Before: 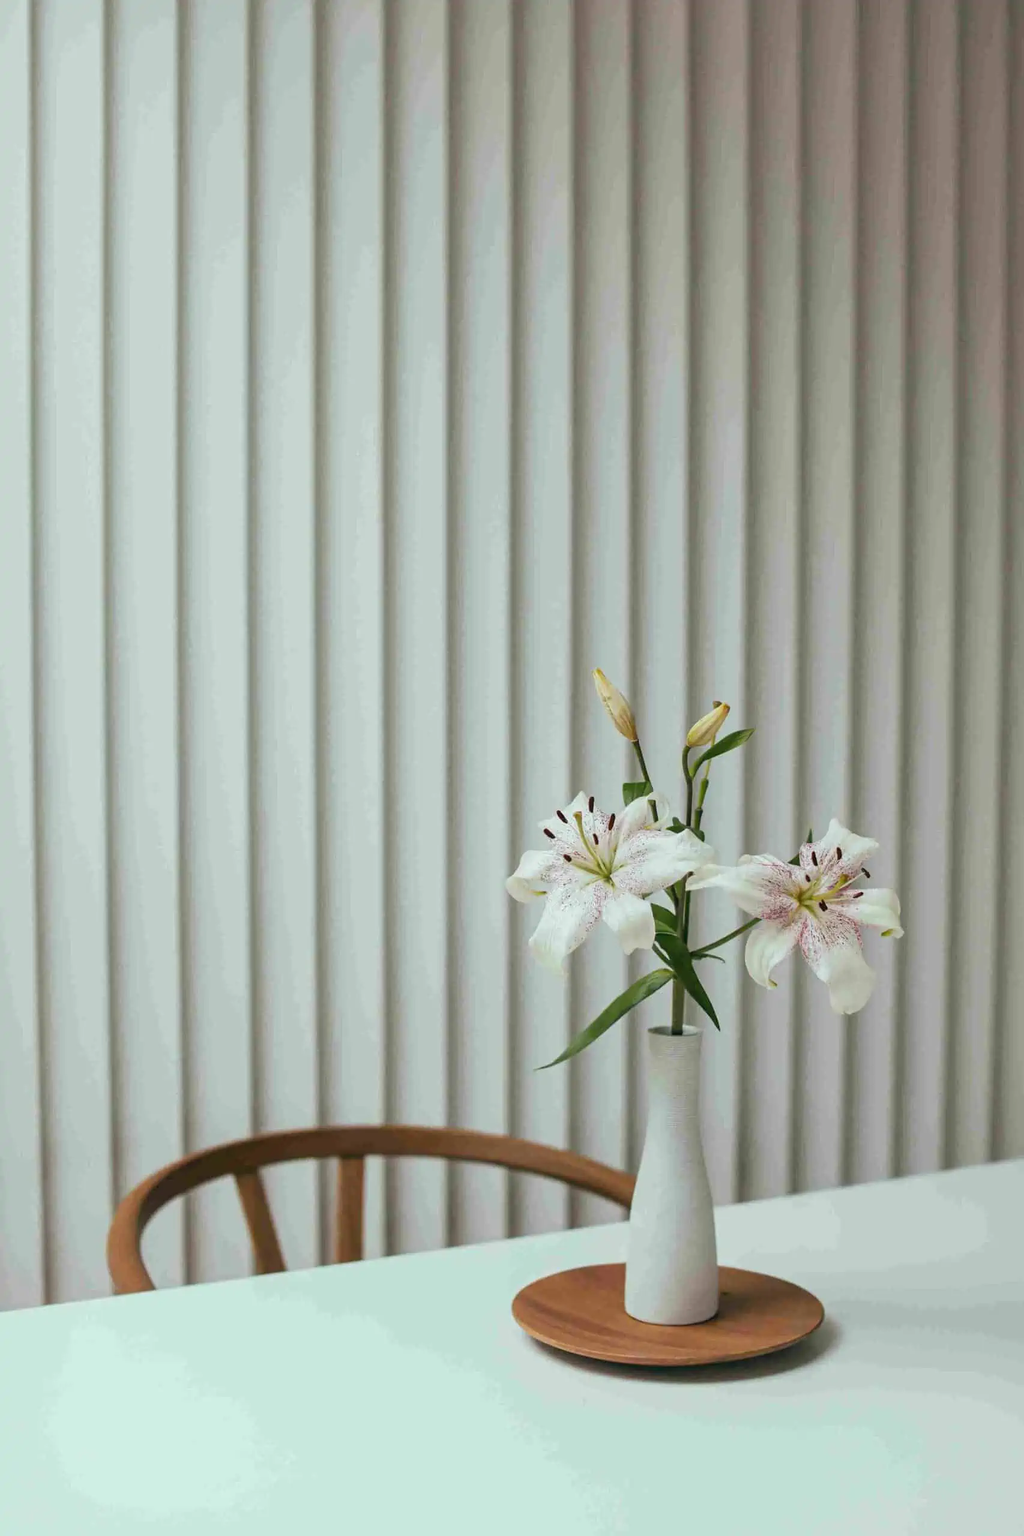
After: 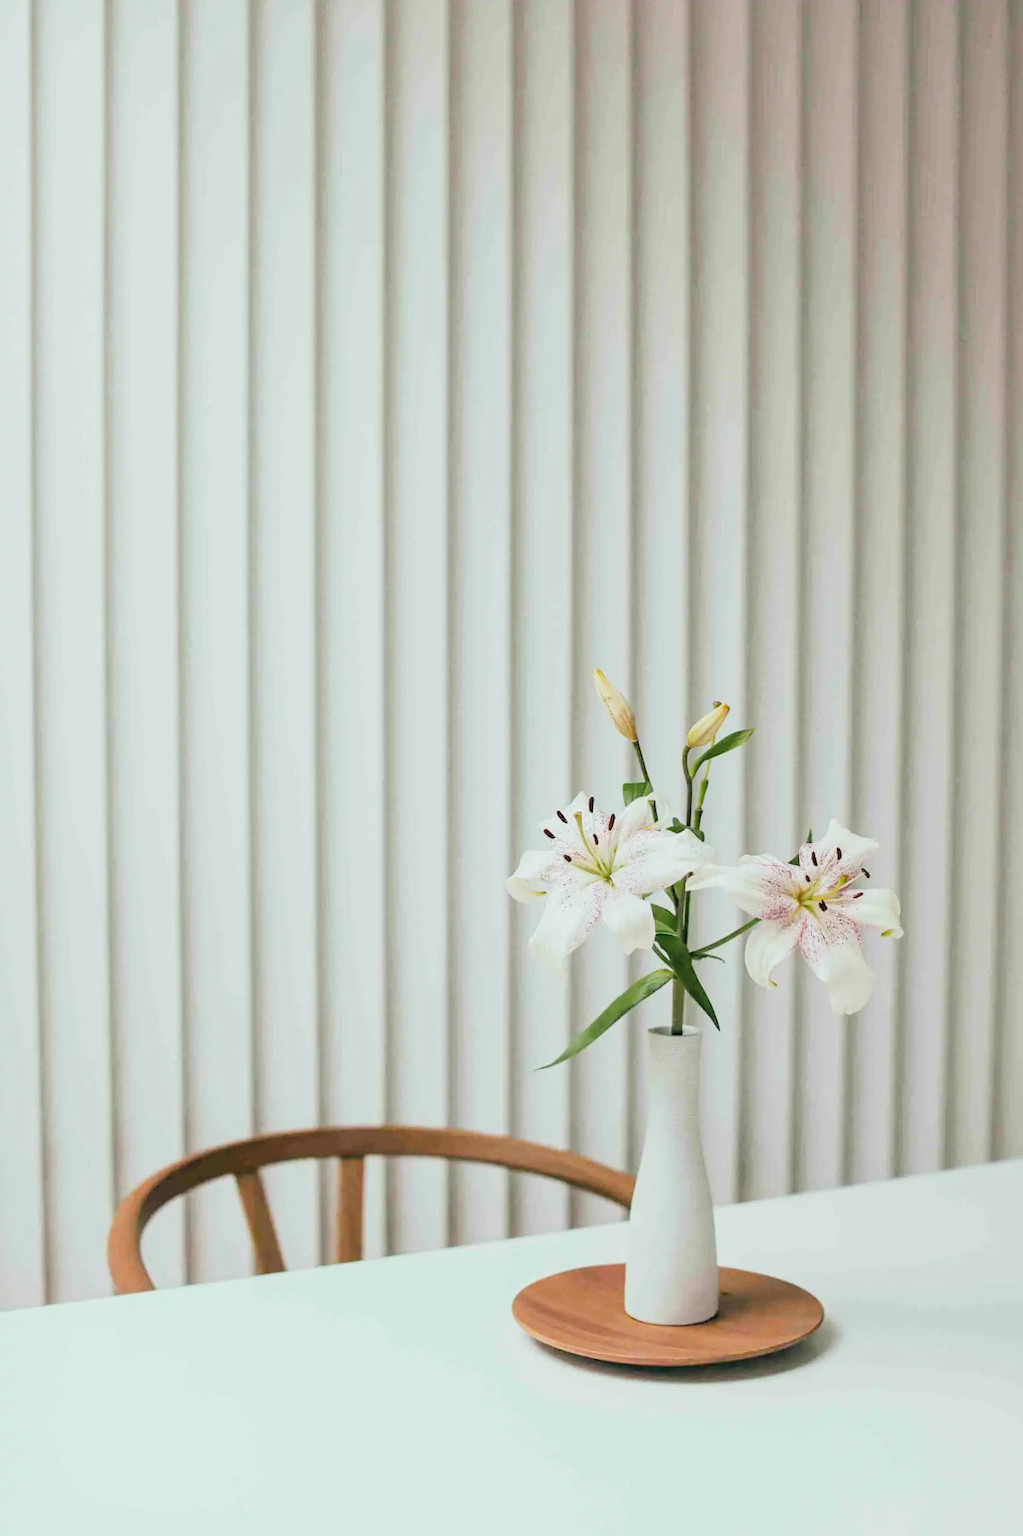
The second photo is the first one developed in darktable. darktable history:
exposure: exposure 1 EV, compensate highlight preservation false
filmic rgb: black relative exposure -7.65 EV, white relative exposure 4.56 EV, hardness 3.61
